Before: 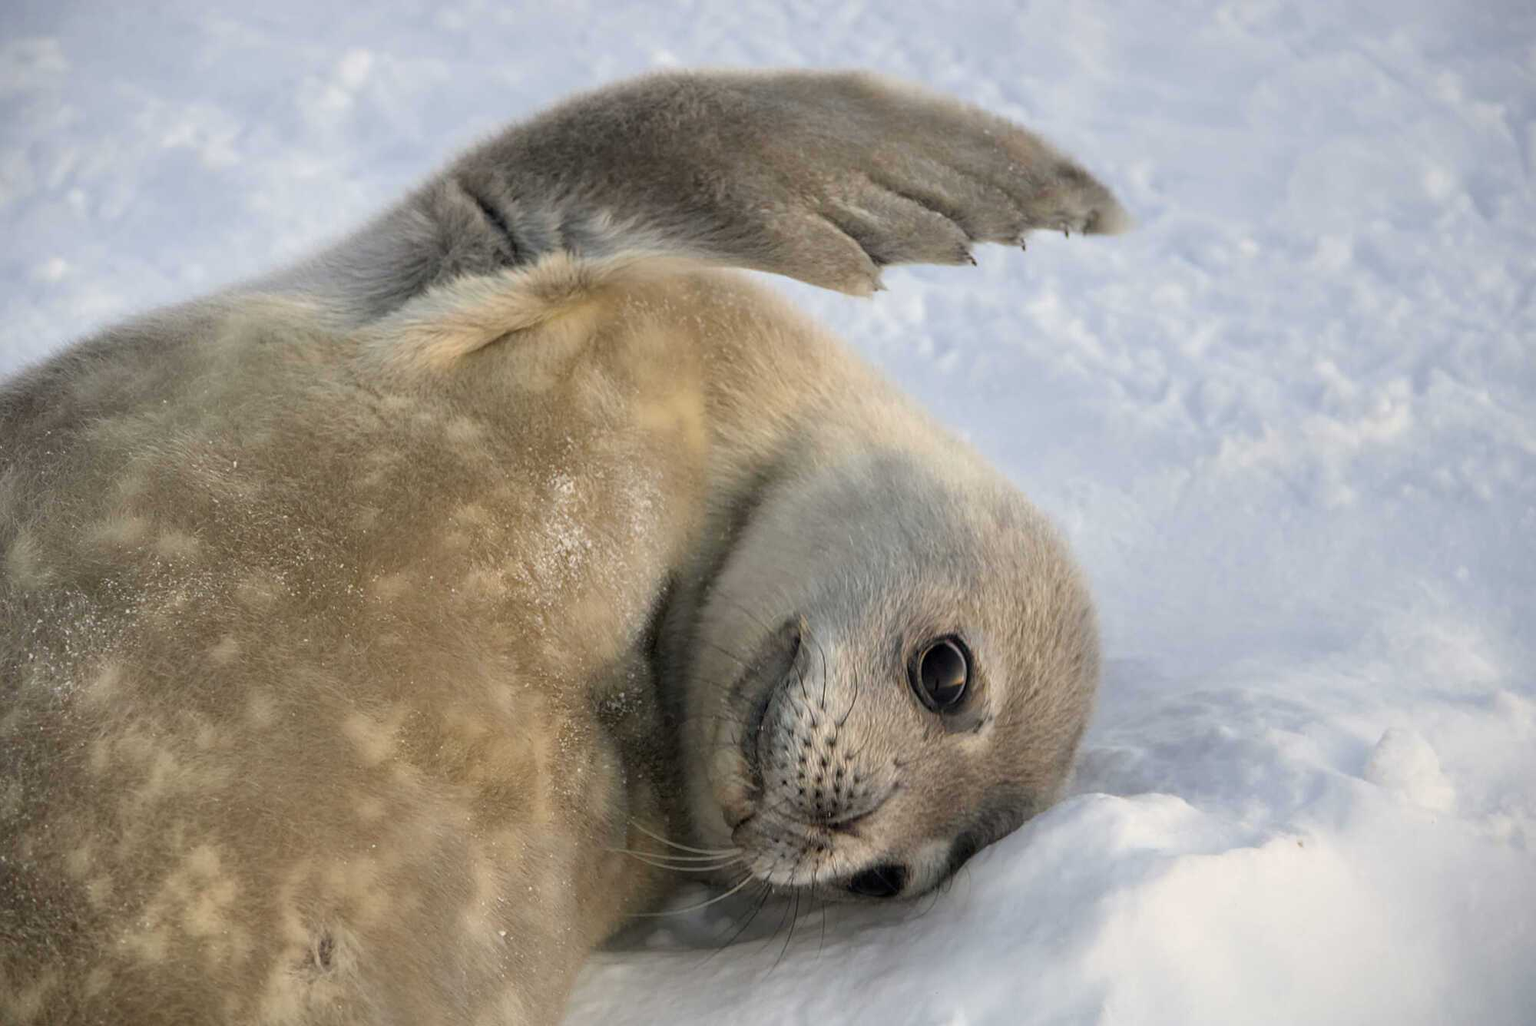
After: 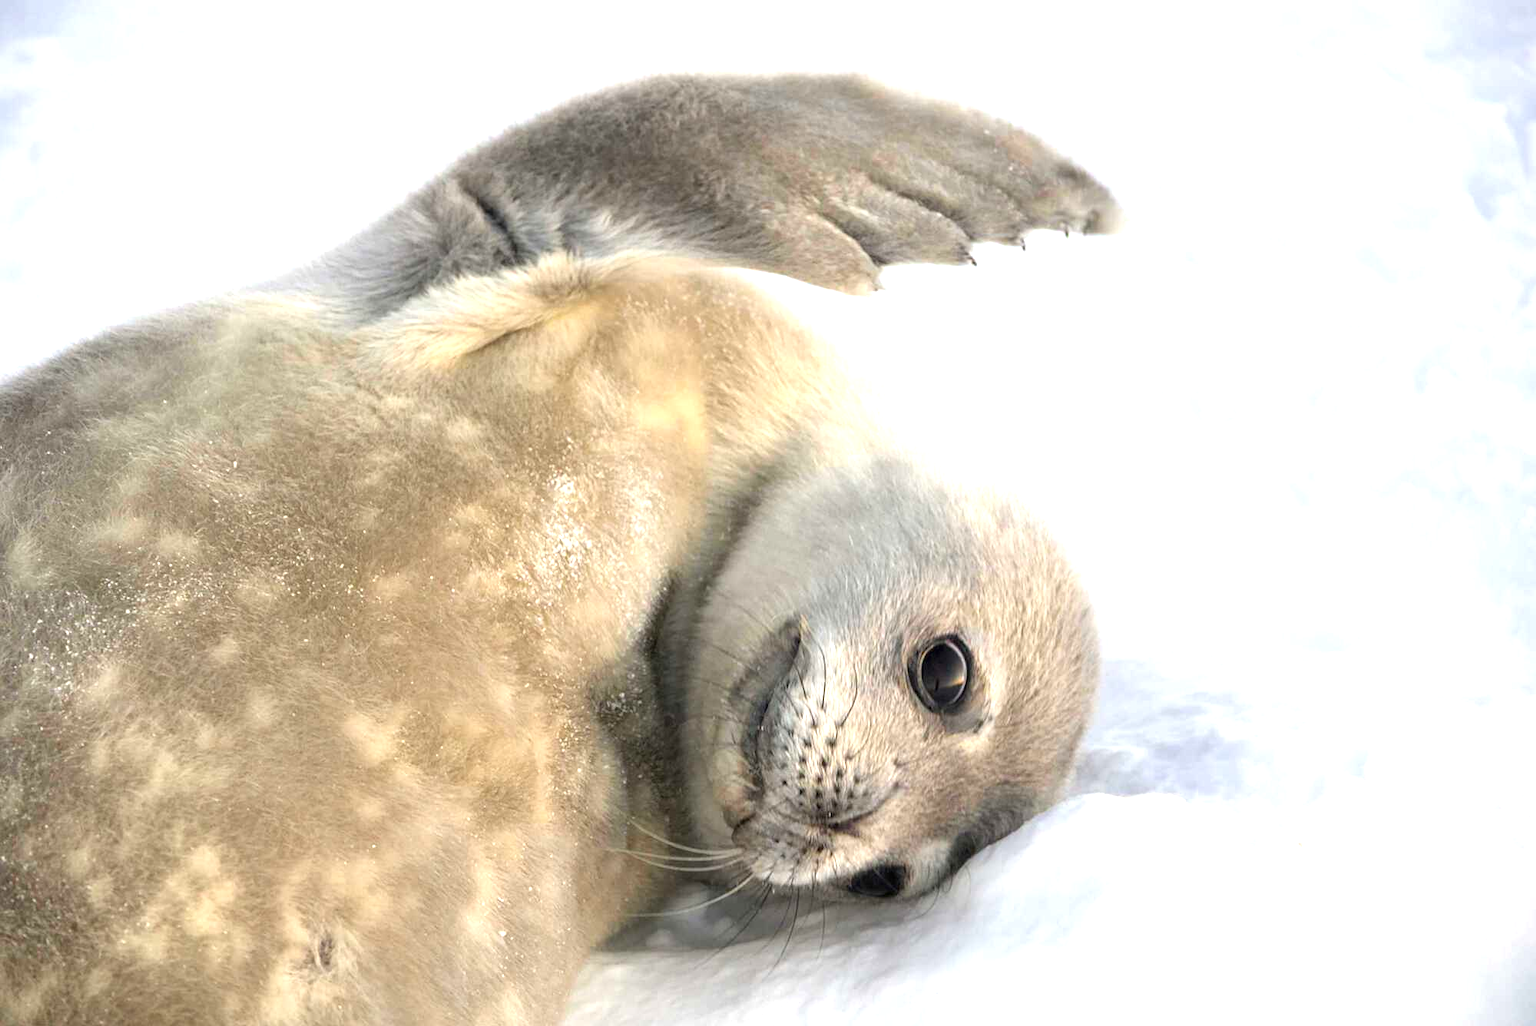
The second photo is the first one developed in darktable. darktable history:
contrast brightness saturation: contrast 0.01, saturation -0.052
exposure: black level correction 0, exposure 1.199 EV, compensate highlight preservation false
